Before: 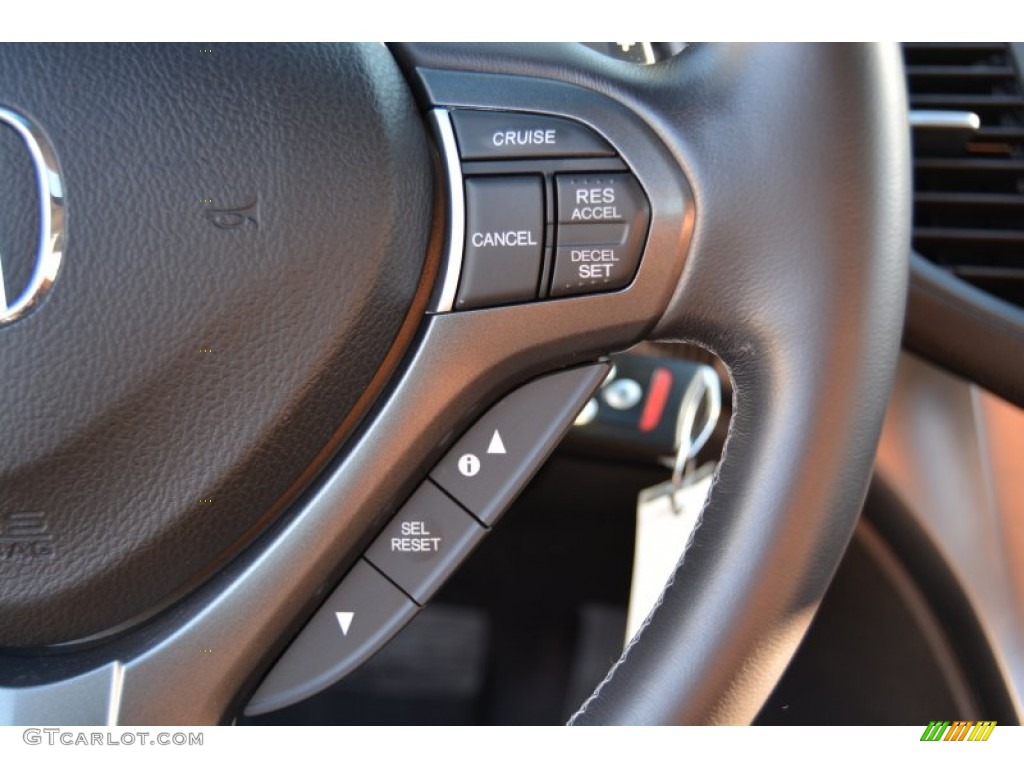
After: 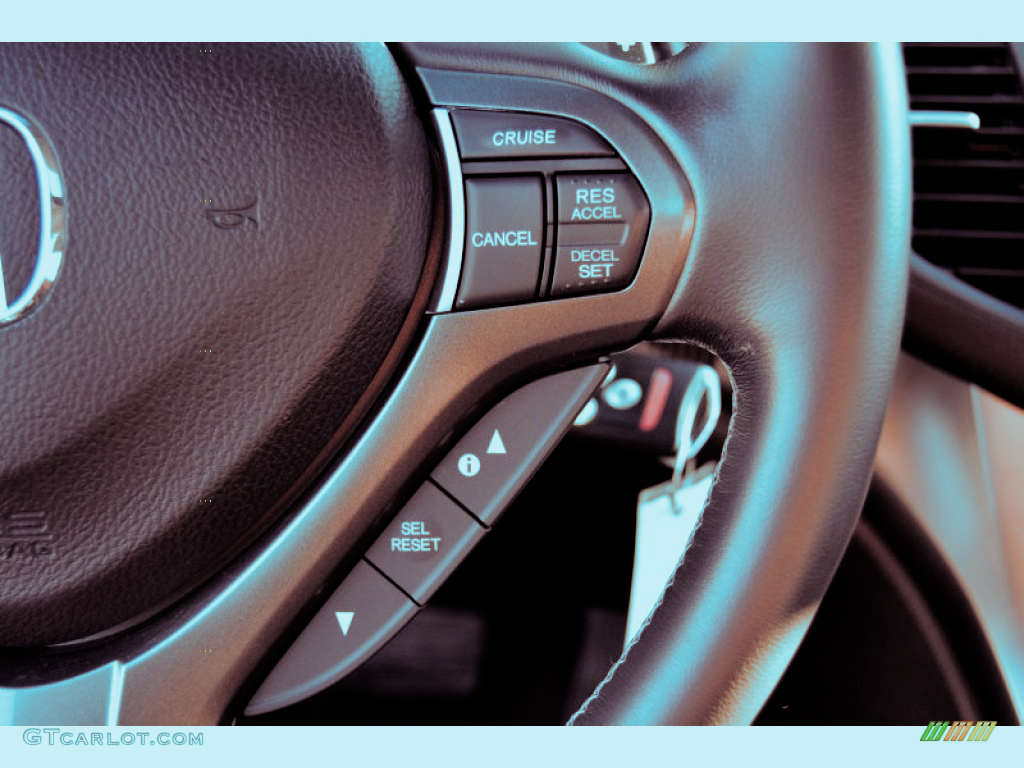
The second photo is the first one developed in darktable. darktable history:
exposure: exposure -0.01 EV, compensate highlight preservation false
split-toning: shadows › hue 327.6°, highlights › hue 198°, highlights › saturation 0.55, balance -21.25, compress 0%
tone equalizer: -8 EV -0.55 EV
filmic rgb: black relative exposure -5 EV, white relative exposure 3.5 EV, hardness 3.19, contrast 1.2, highlights saturation mix -50%
